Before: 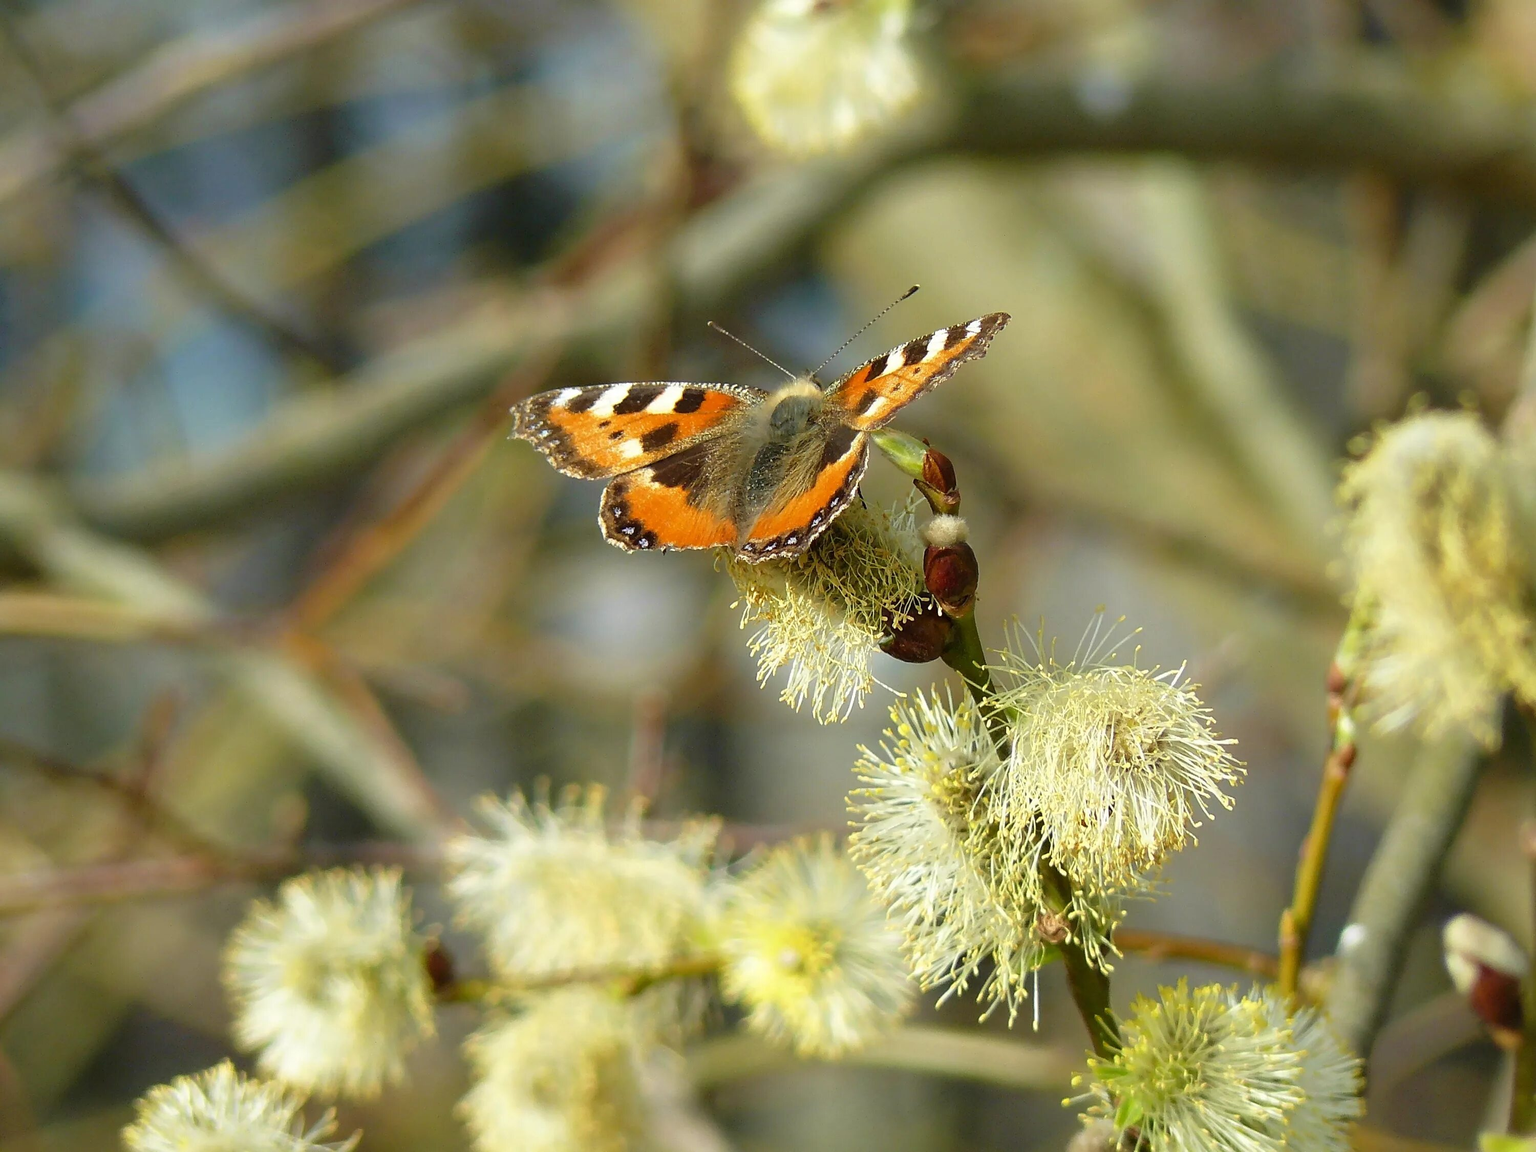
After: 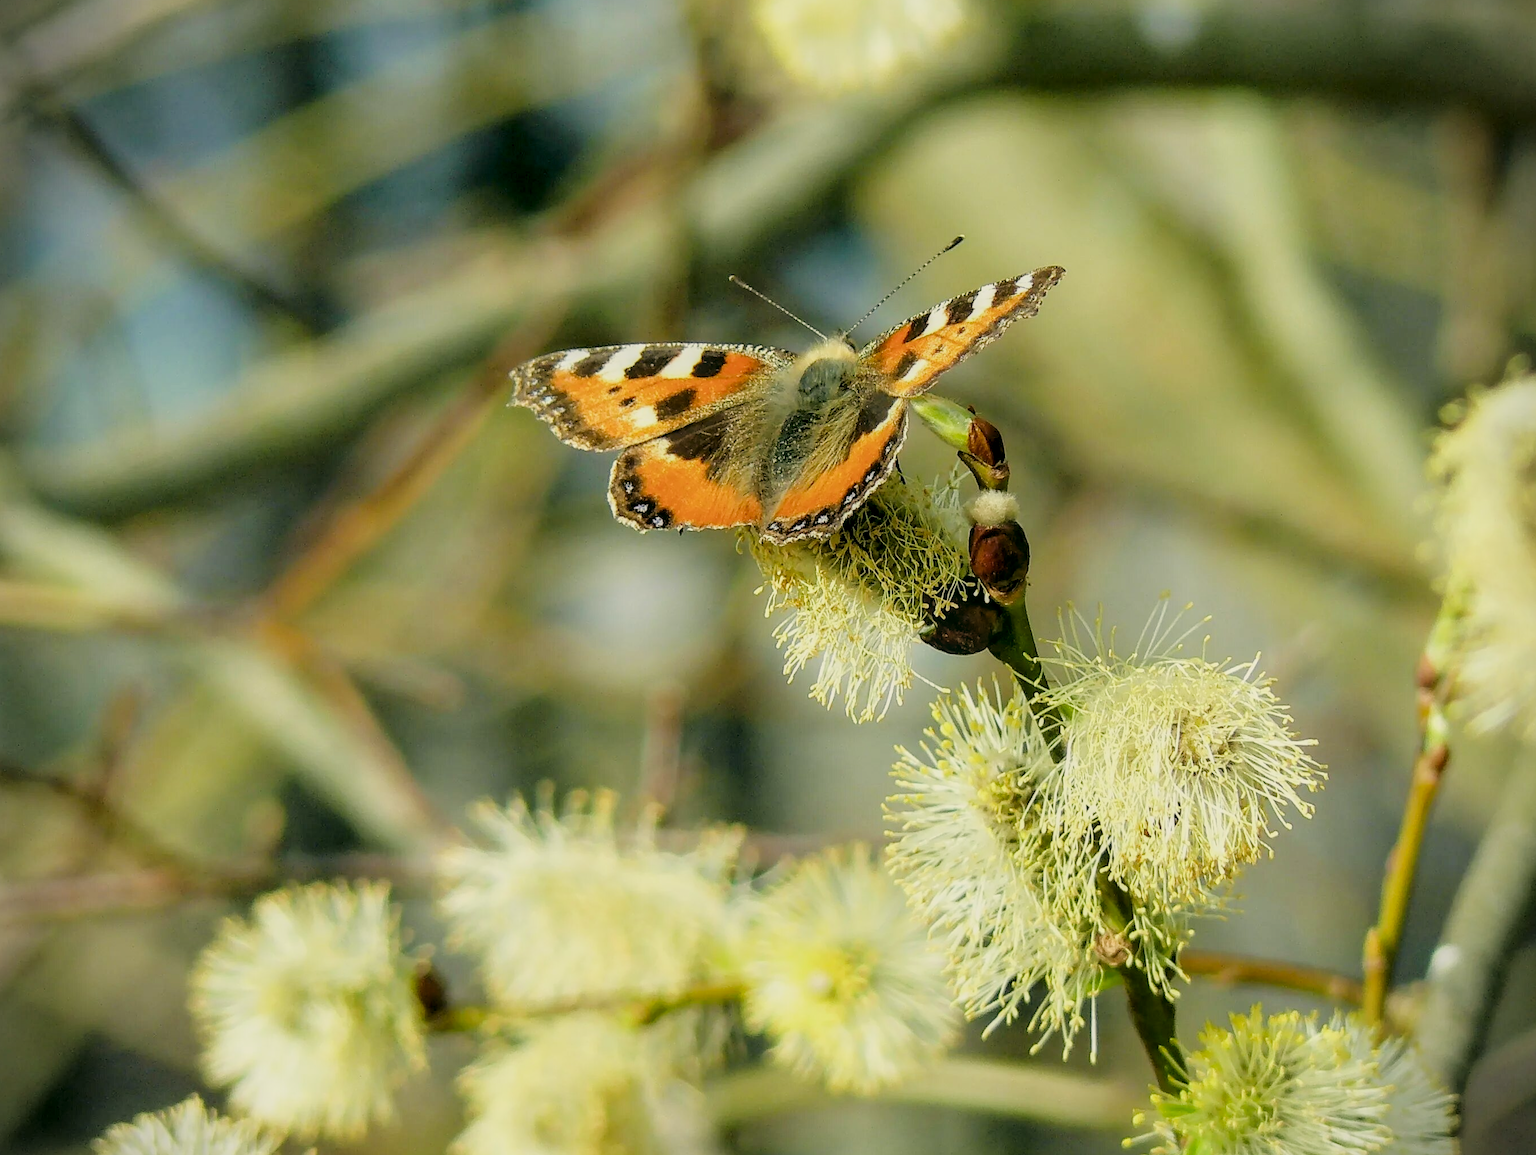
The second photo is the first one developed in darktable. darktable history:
color correction: highlights a* -0.527, highlights b* 9.39, shadows a* -8.8, shadows b* 0.492
vignetting: fall-off start 91.72%
crop: left 3.338%, top 6.361%, right 6.568%, bottom 3.272%
filmic rgb: black relative exposure -7.41 EV, white relative exposure 4.86 EV, hardness 3.4
local contrast: on, module defaults
tone equalizer: -8 EV -0.435 EV, -7 EV -0.4 EV, -6 EV -0.312 EV, -5 EV -0.21 EV, -3 EV 0.247 EV, -2 EV 0.332 EV, -1 EV 0.386 EV, +0 EV 0.443 EV
